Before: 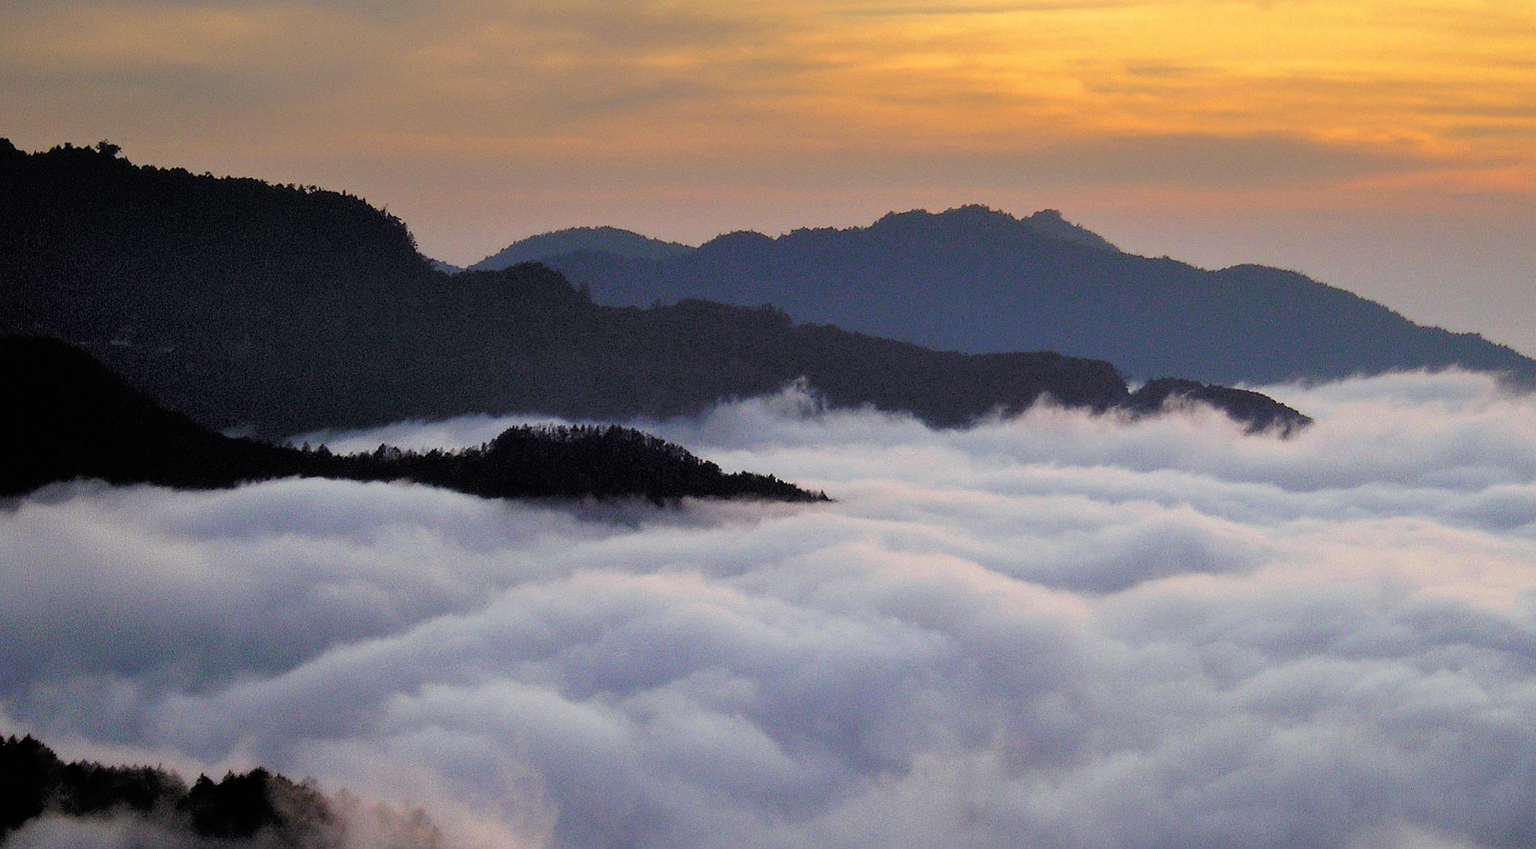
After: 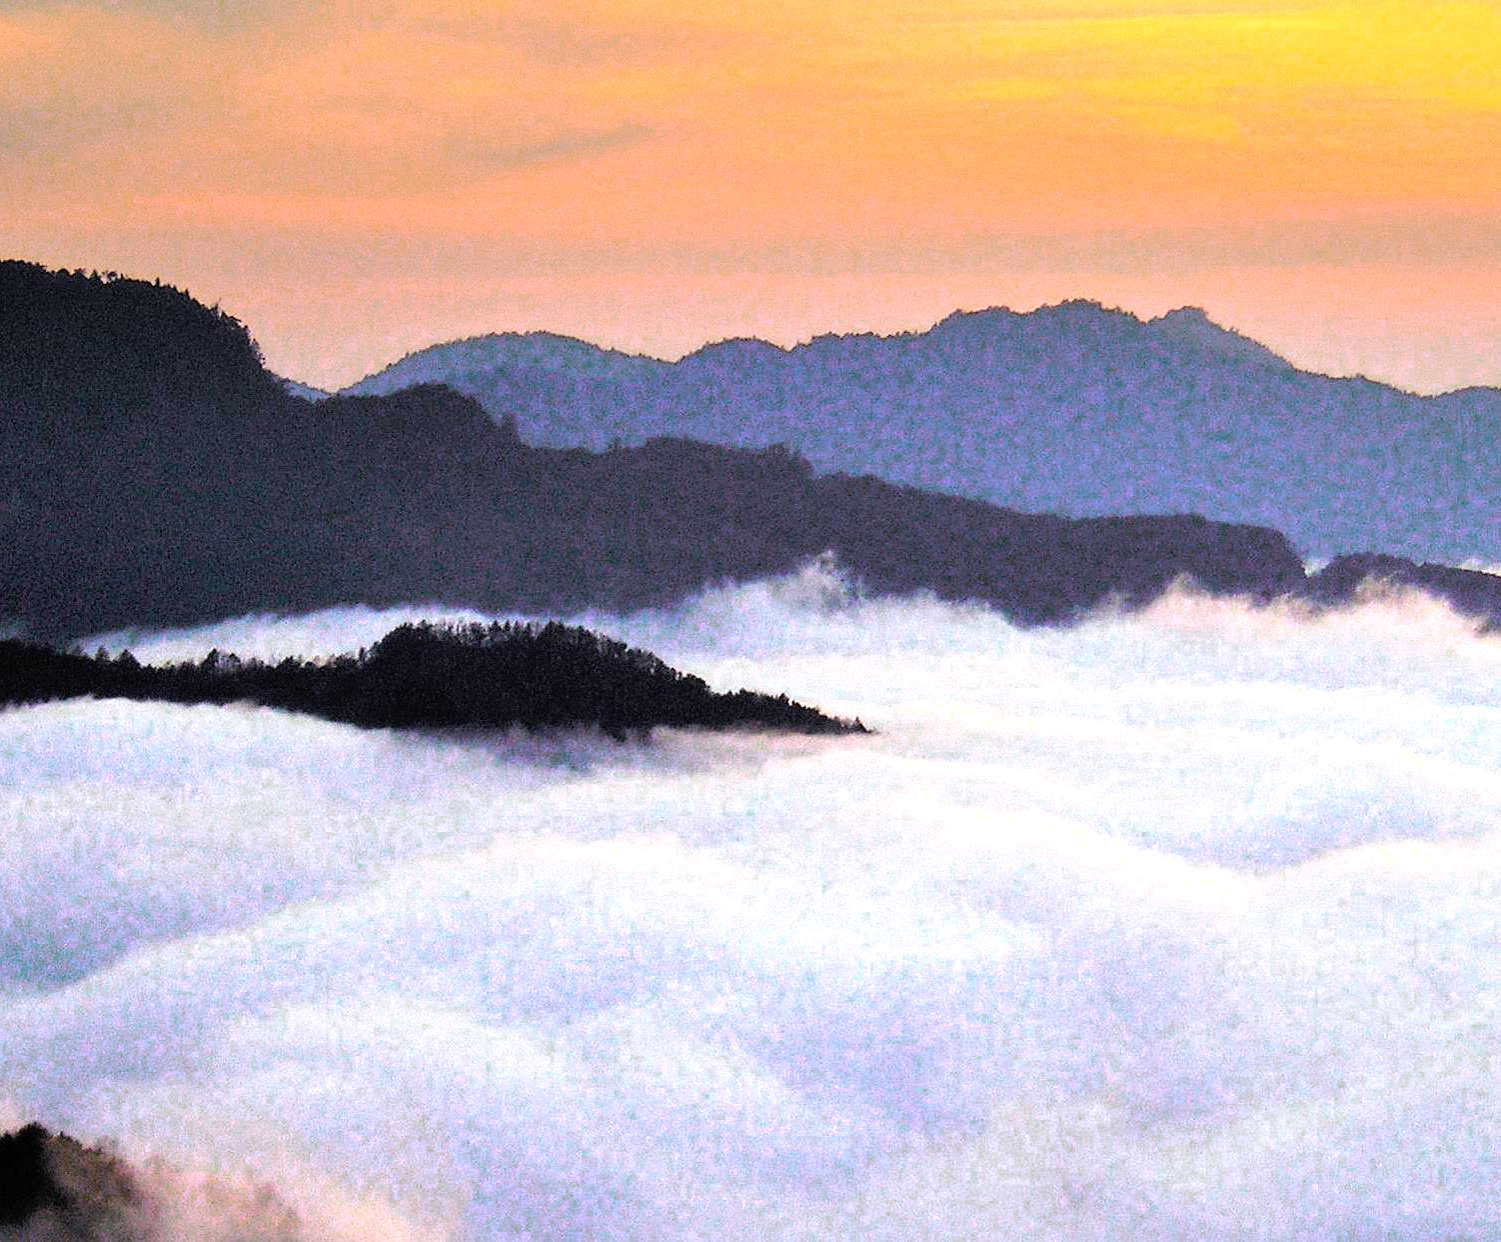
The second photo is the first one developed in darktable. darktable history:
exposure: black level correction 0, exposure 0.891 EV, compensate highlight preservation false
color zones: curves: ch0 [(0.473, 0.374) (0.742, 0.784)]; ch1 [(0.354, 0.737) (0.742, 0.705)]; ch2 [(0.318, 0.421) (0.758, 0.532)]
crop: left 15.433%, right 17.772%
